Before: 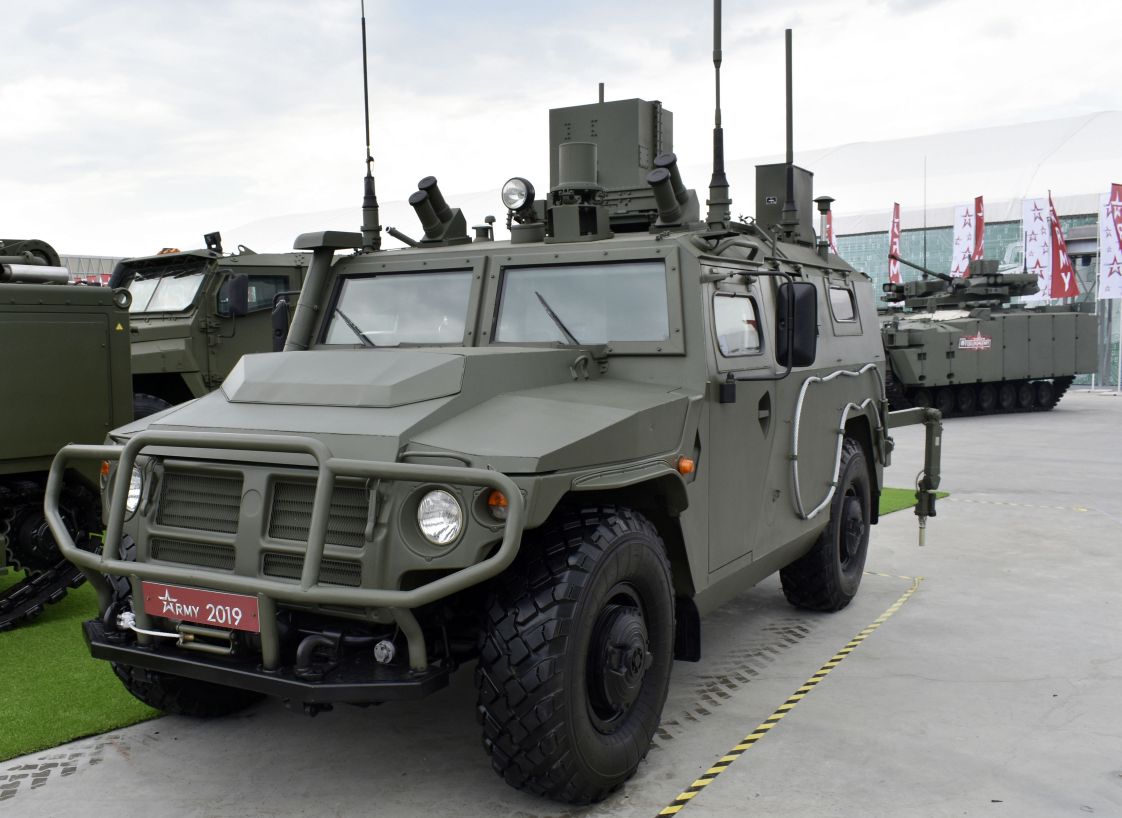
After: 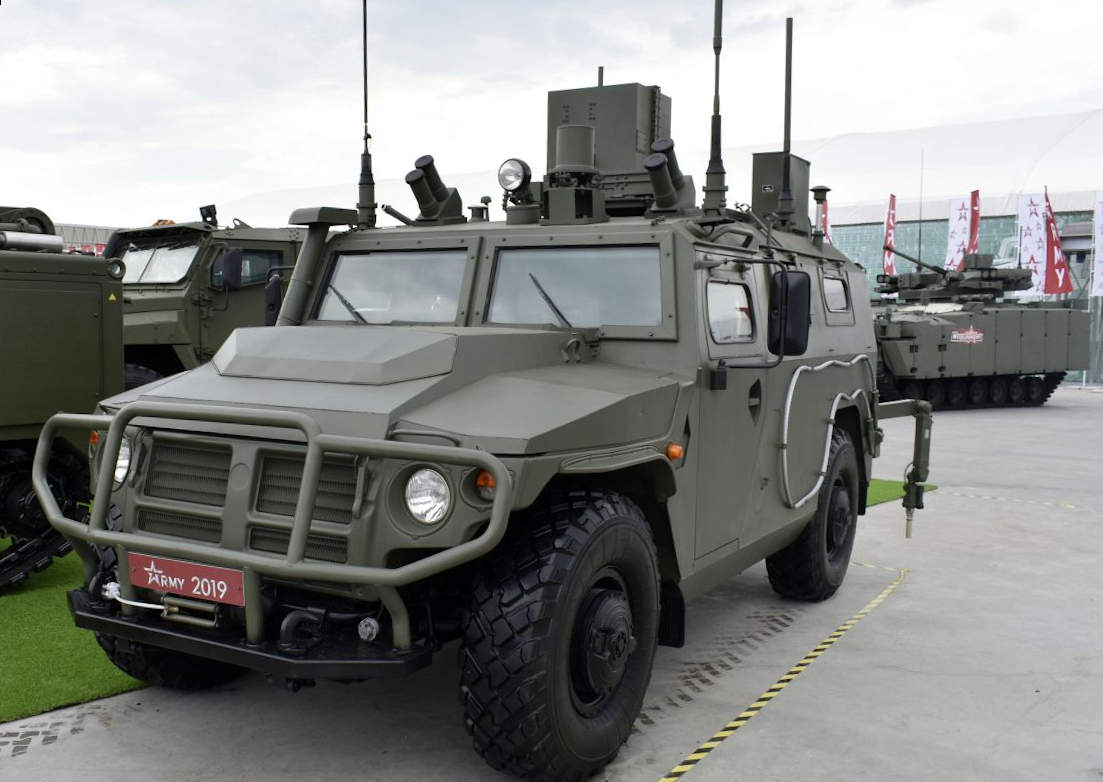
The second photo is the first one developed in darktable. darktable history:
levels: mode automatic, black 0.023%, white 99.97%, levels [0.062, 0.494, 0.925]
rotate and perspective: rotation 1.57°, crop left 0.018, crop right 0.982, crop top 0.039, crop bottom 0.961
